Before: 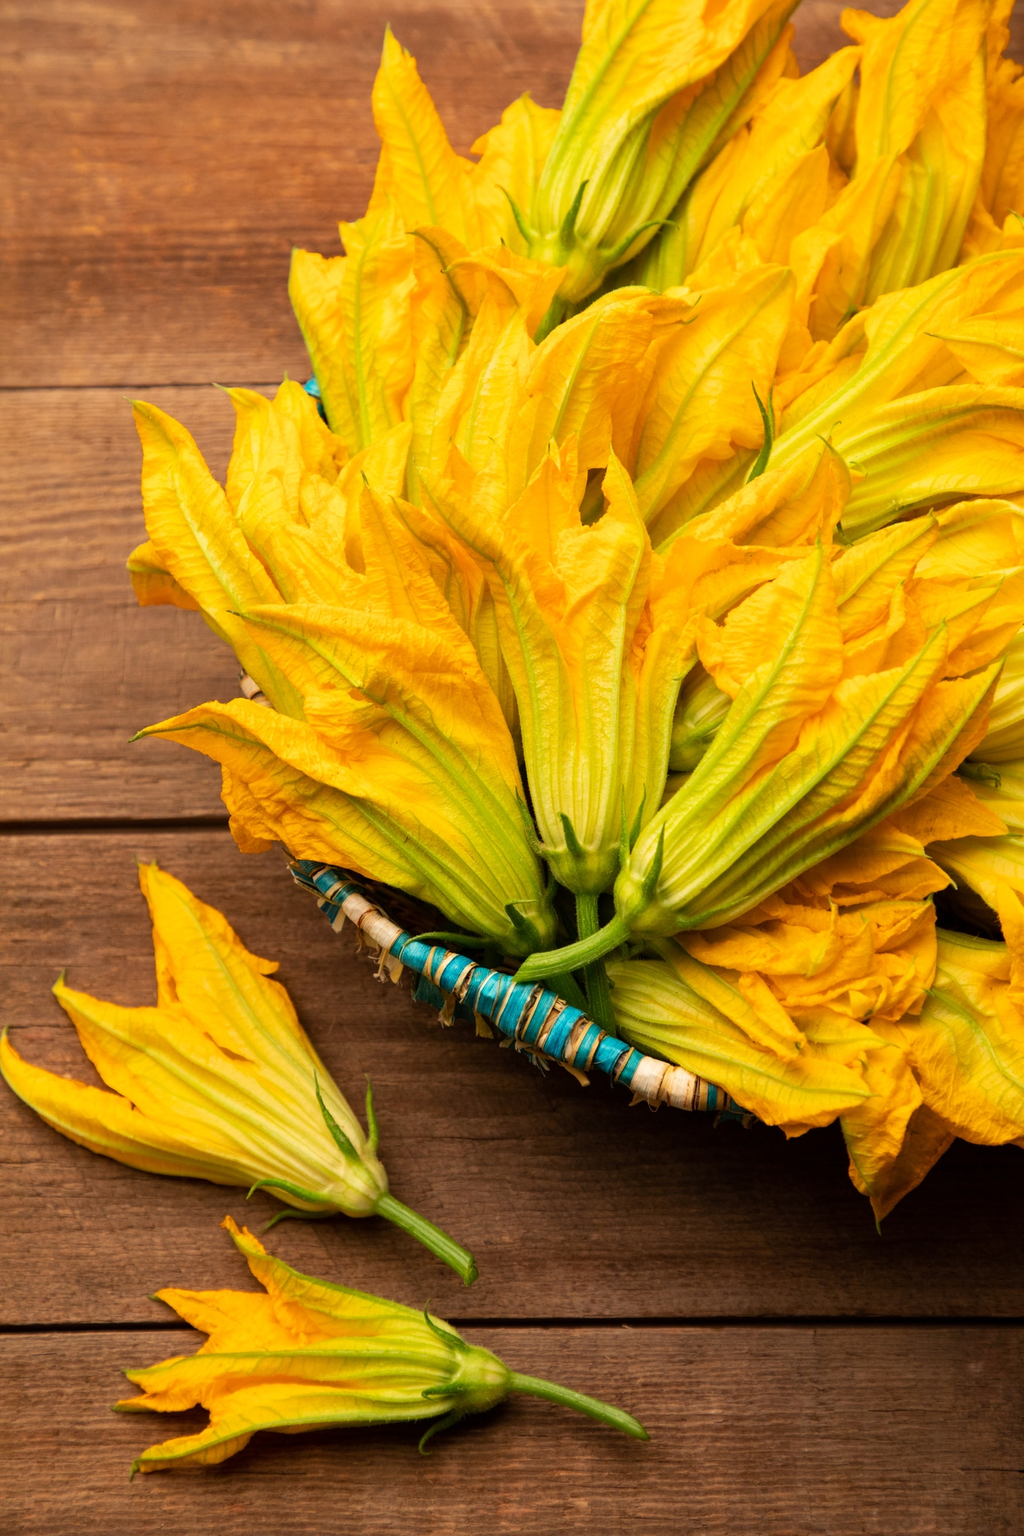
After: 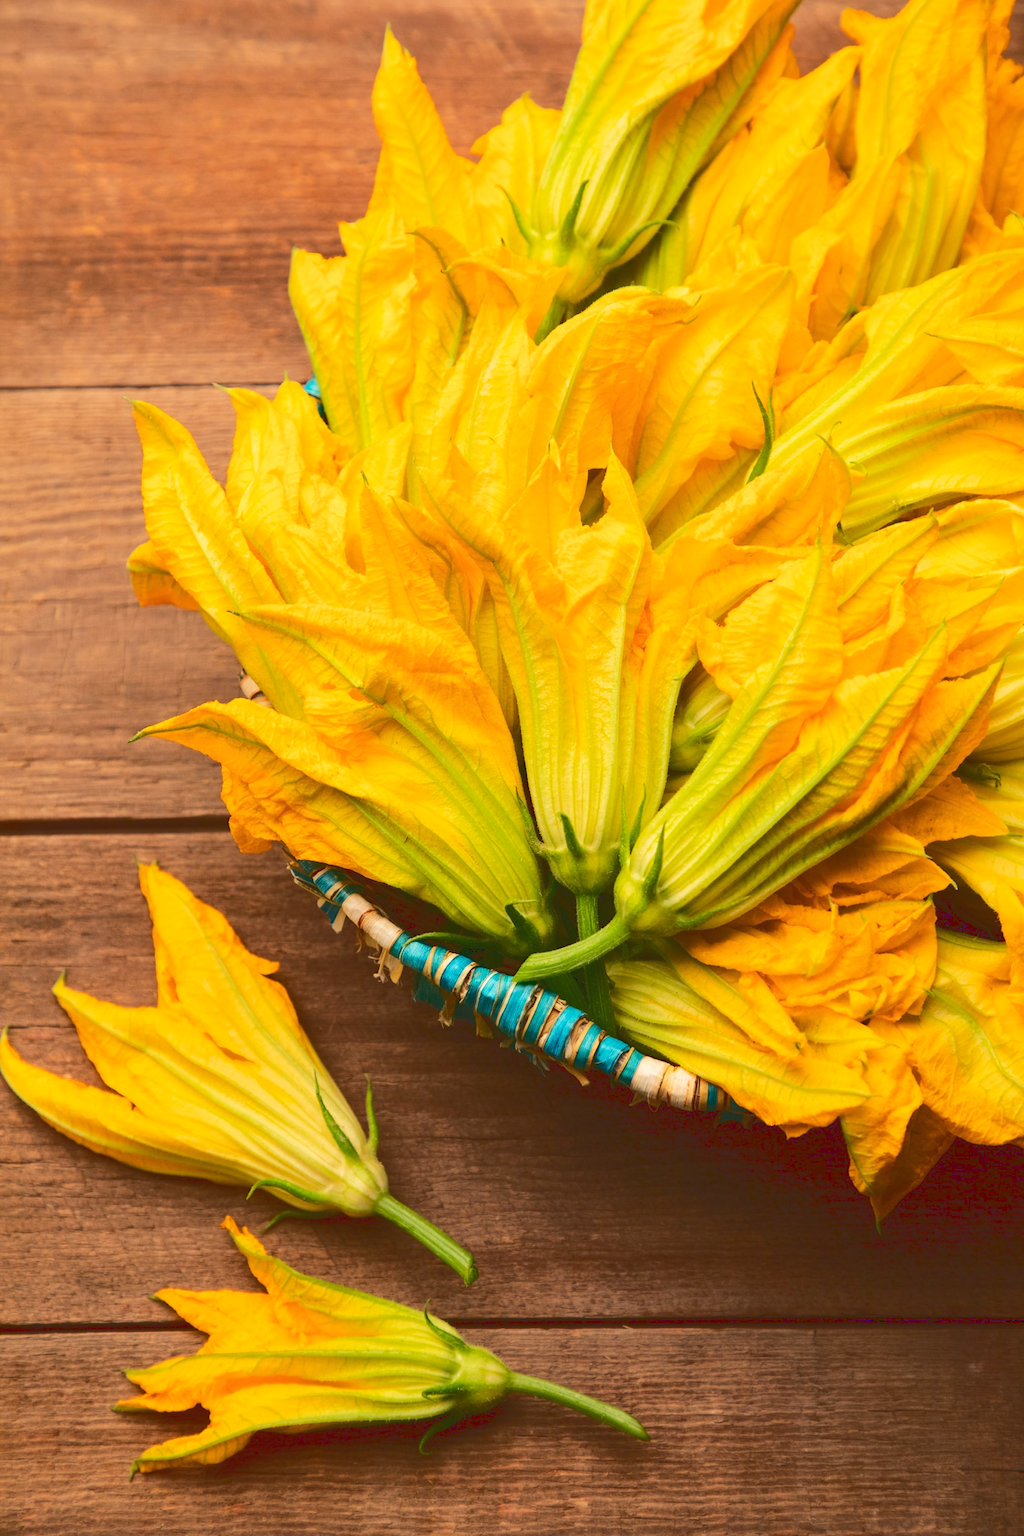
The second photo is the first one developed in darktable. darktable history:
color zones: curves: ch1 [(0.239, 0.552) (0.75, 0.5)]; ch2 [(0.25, 0.462) (0.749, 0.457)], mix -92.71%
base curve: curves: ch0 [(0, 0.024) (0.055, 0.065) (0.121, 0.166) (0.236, 0.319) (0.693, 0.726) (1, 1)]
